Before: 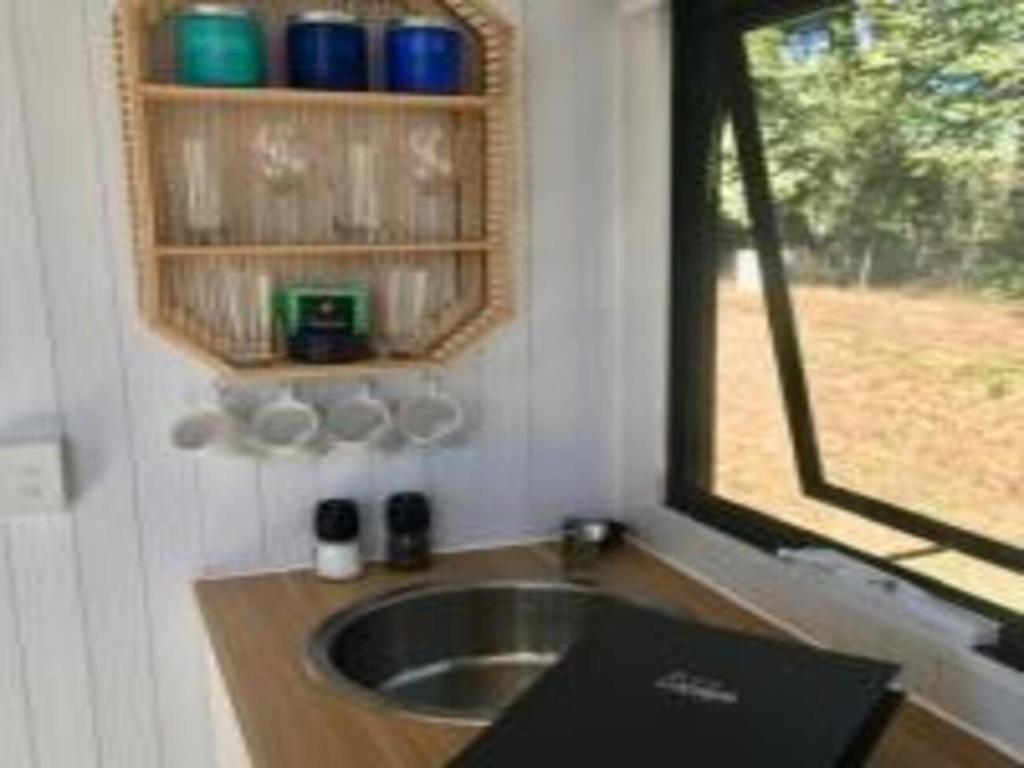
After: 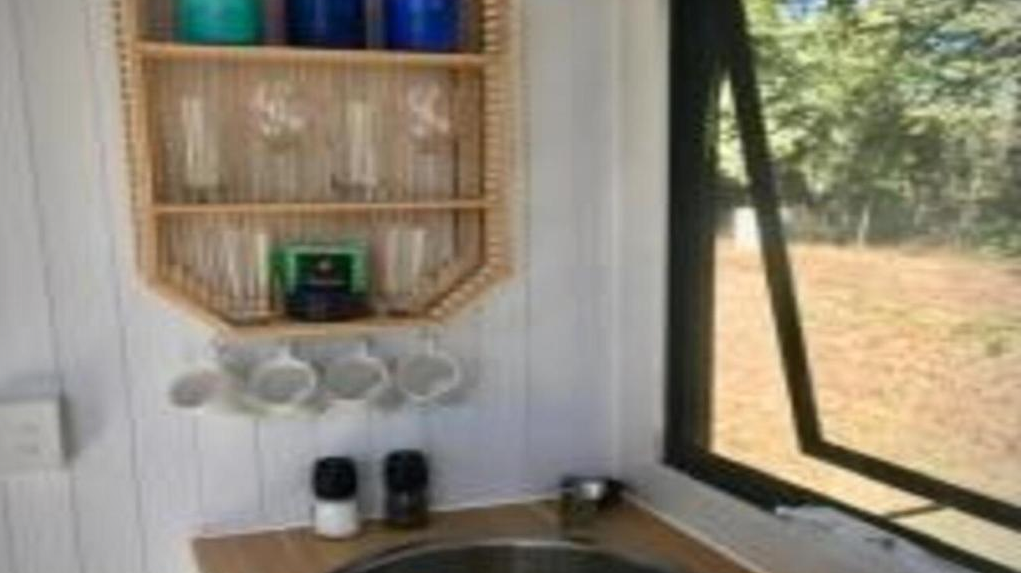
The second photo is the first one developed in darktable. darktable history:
crop: left 0.202%, top 5.512%, bottom 19.828%
vignetting: center (0, 0.006)
